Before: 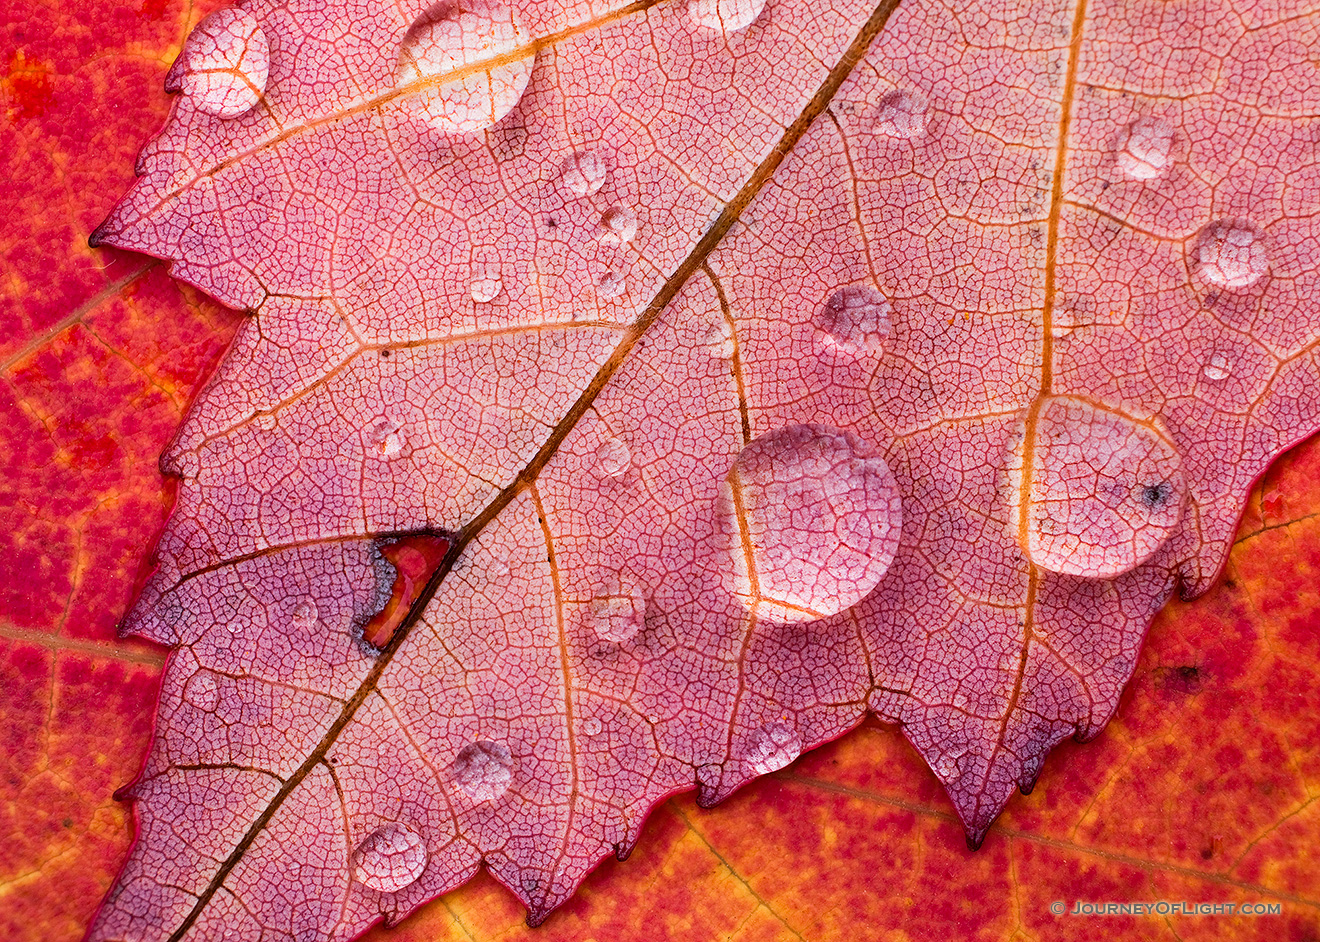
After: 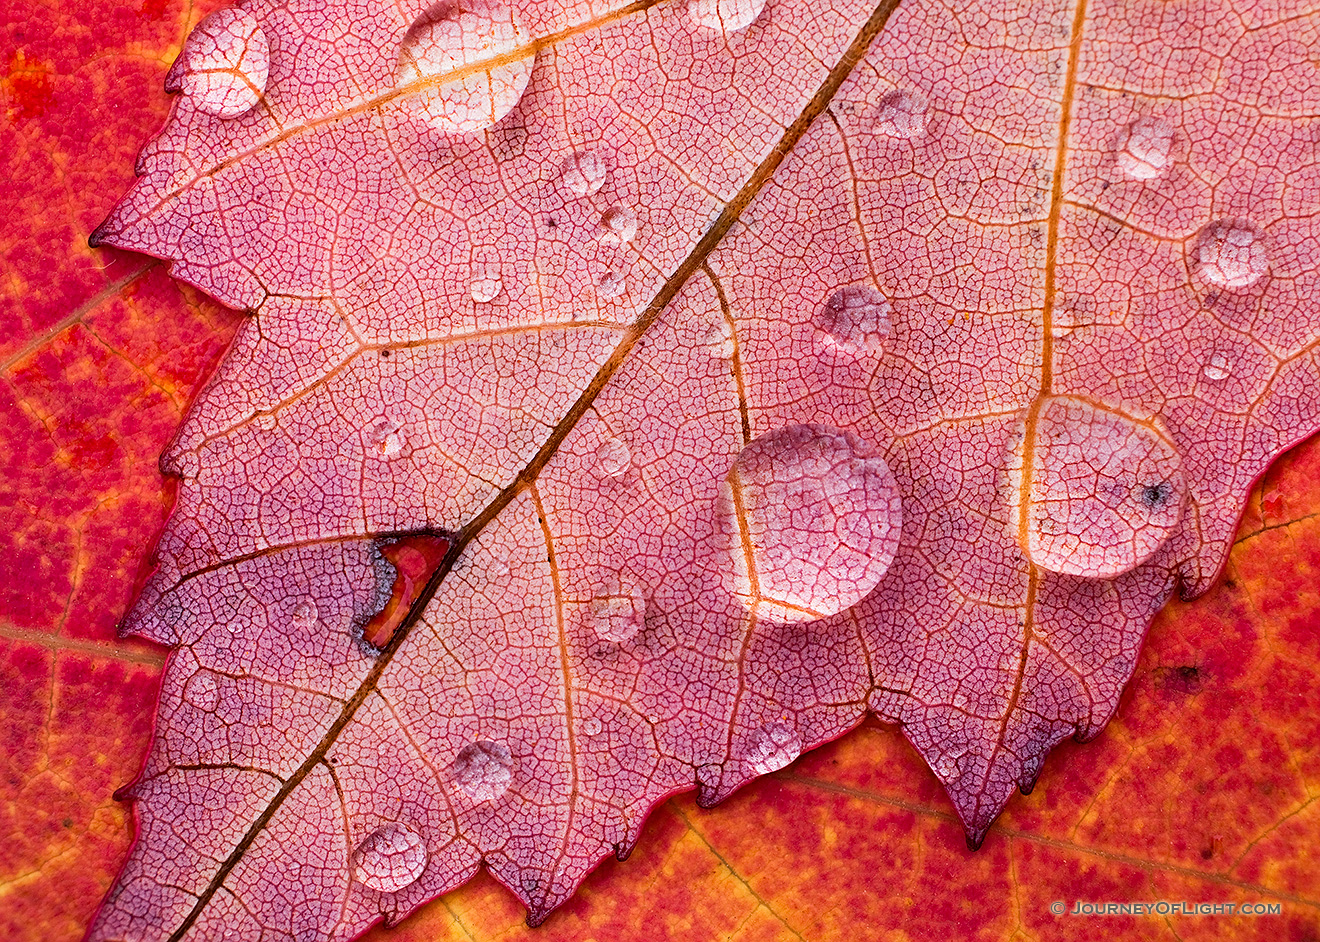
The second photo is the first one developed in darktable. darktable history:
sharpen: amount 0.216
